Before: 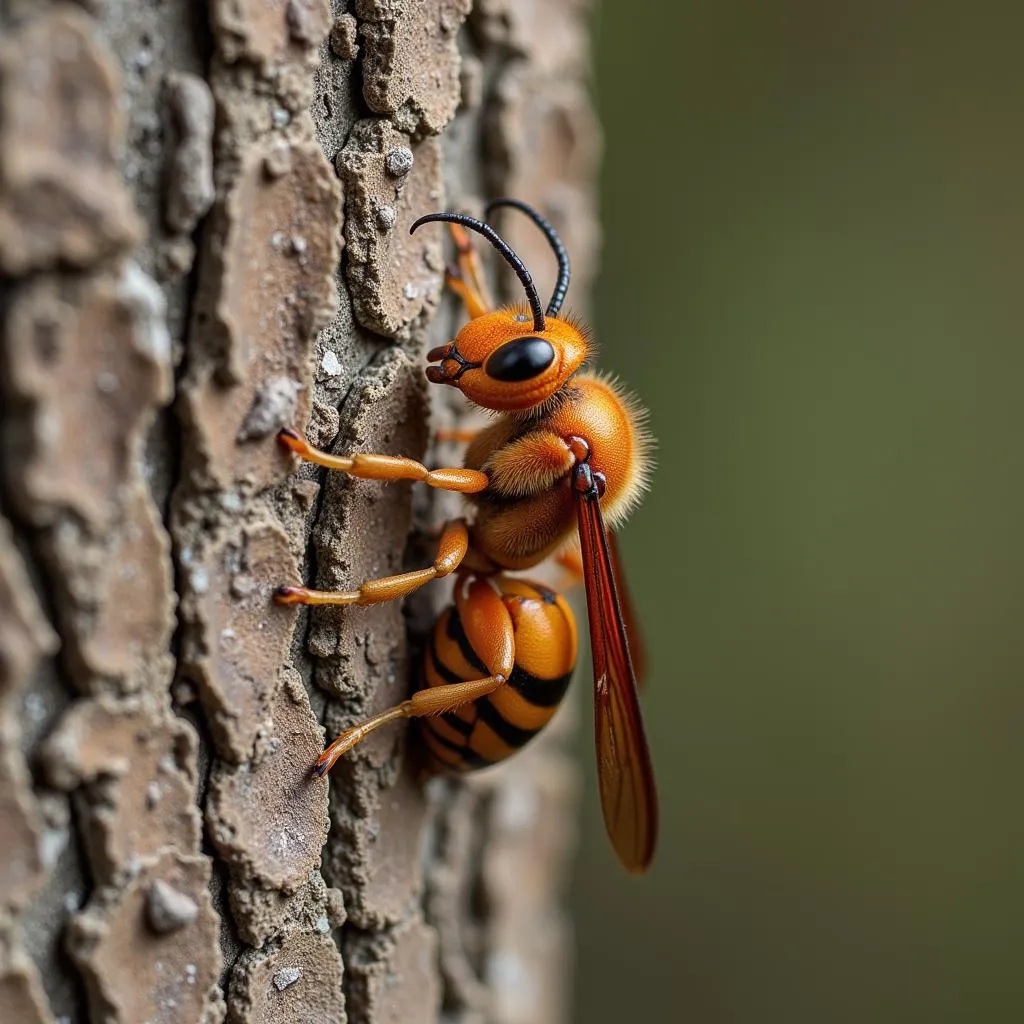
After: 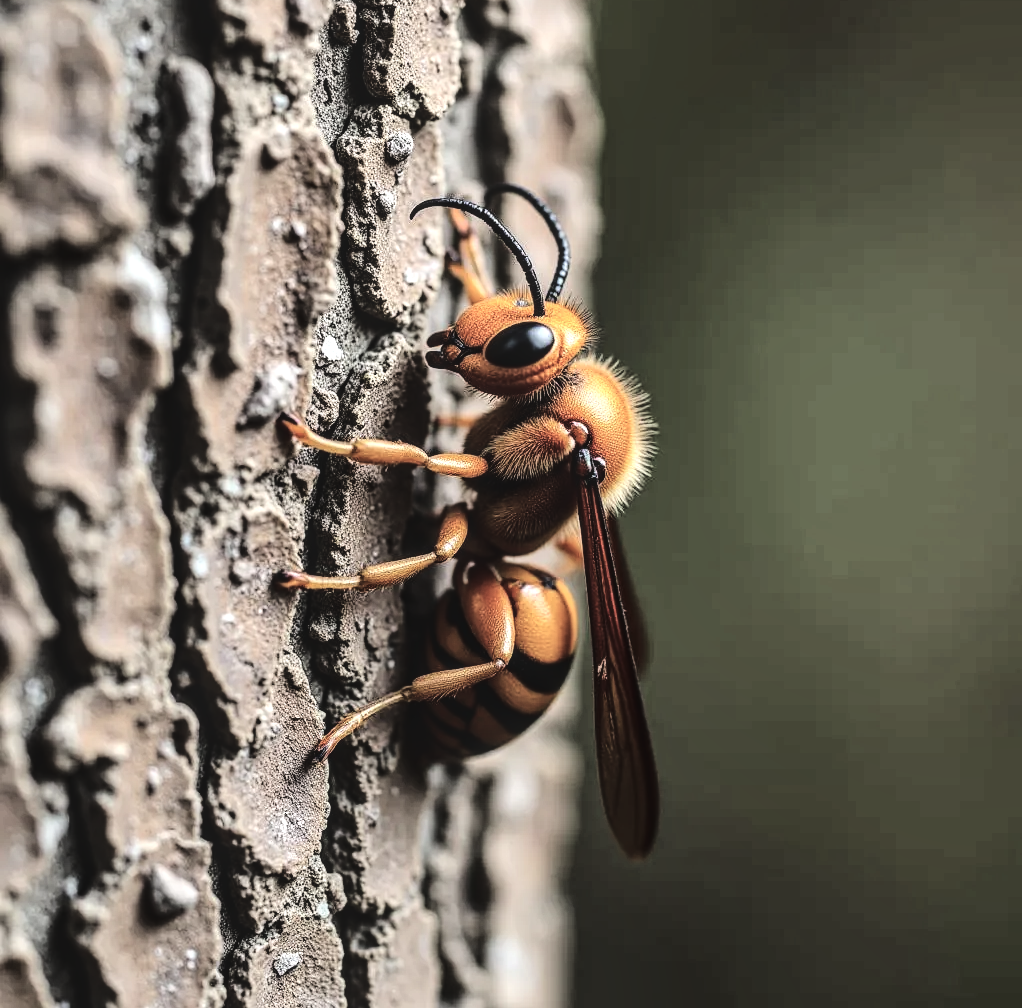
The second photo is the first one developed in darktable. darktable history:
contrast brightness saturation: contrast 0.254, saturation -0.306
tone curve: curves: ch0 [(0, 0) (0.003, 0.041) (0.011, 0.042) (0.025, 0.041) (0.044, 0.043) (0.069, 0.048) (0.1, 0.059) (0.136, 0.079) (0.177, 0.107) (0.224, 0.152) (0.277, 0.235) (0.335, 0.331) (0.399, 0.427) (0.468, 0.512) (0.543, 0.595) (0.623, 0.668) (0.709, 0.736) (0.801, 0.813) (0.898, 0.891) (1, 1)], color space Lab, linked channels, preserve colors none
exposure: black level correction -0.023, exposure -0.036 EV, compensate highlight preservation false
crop: top 1.551%, right 0.121%
color balance rgb: perceptual saturation grading › global saturation -0.064%, perceptual brilliance grading › global brilliance -5.159%, perceptual brilliance grading › highlights 23.922%, perceptual brilliance grading › mid-tones 7.109%, perceptual brilliance grading › shadows -4.663%
local contrast: on, module defaults
